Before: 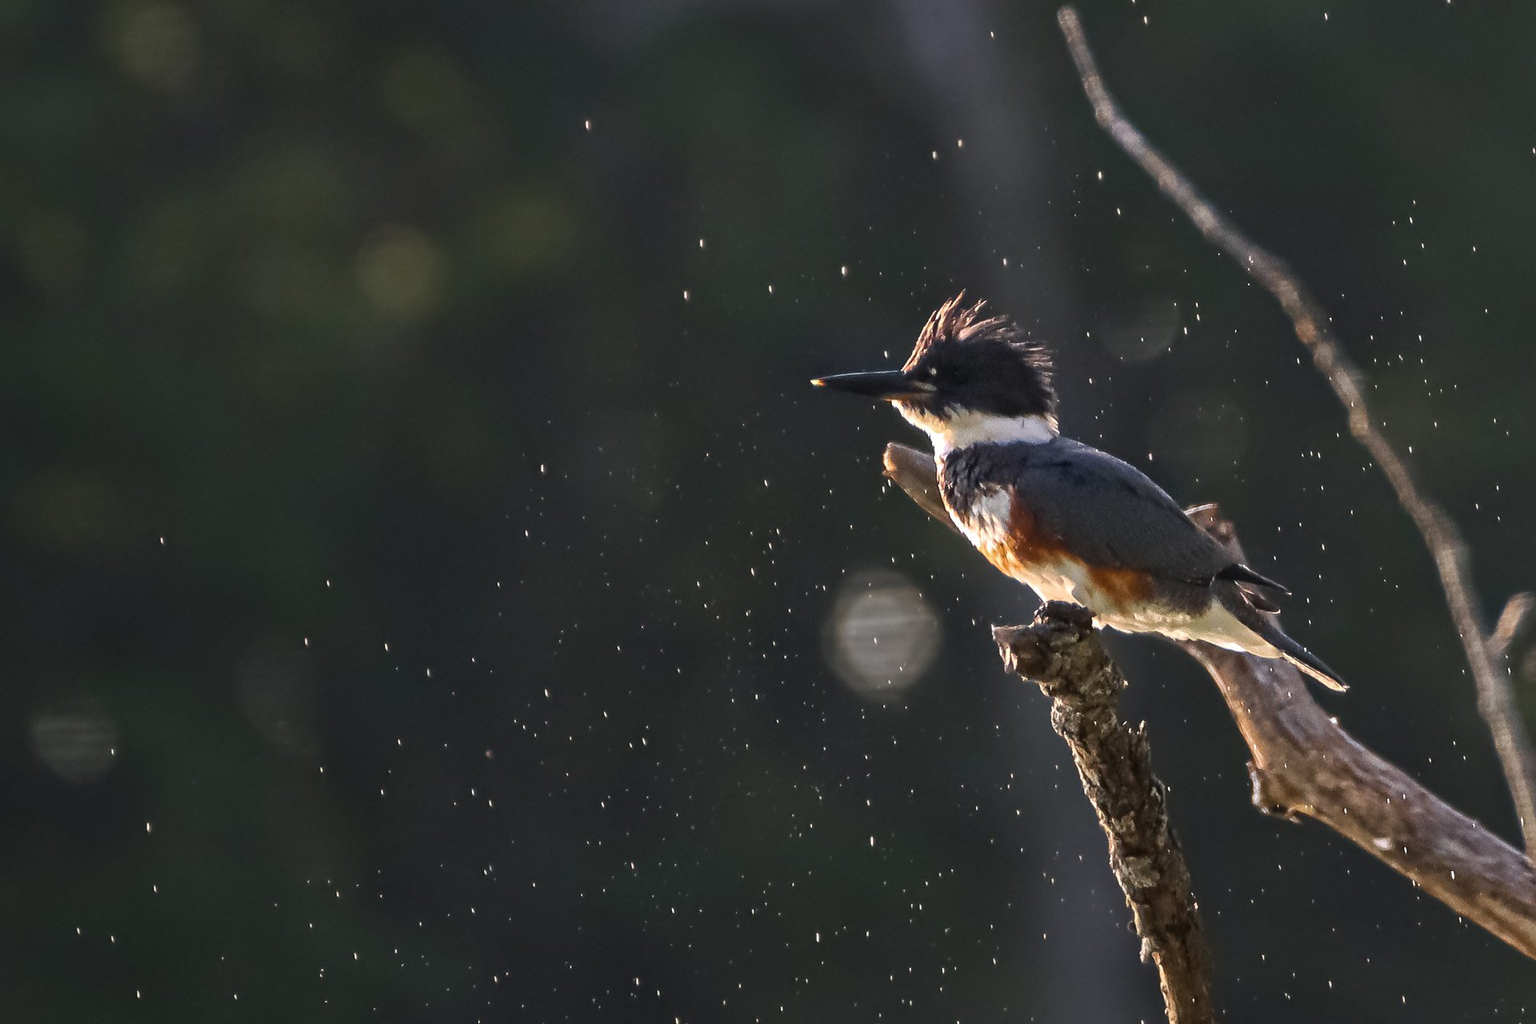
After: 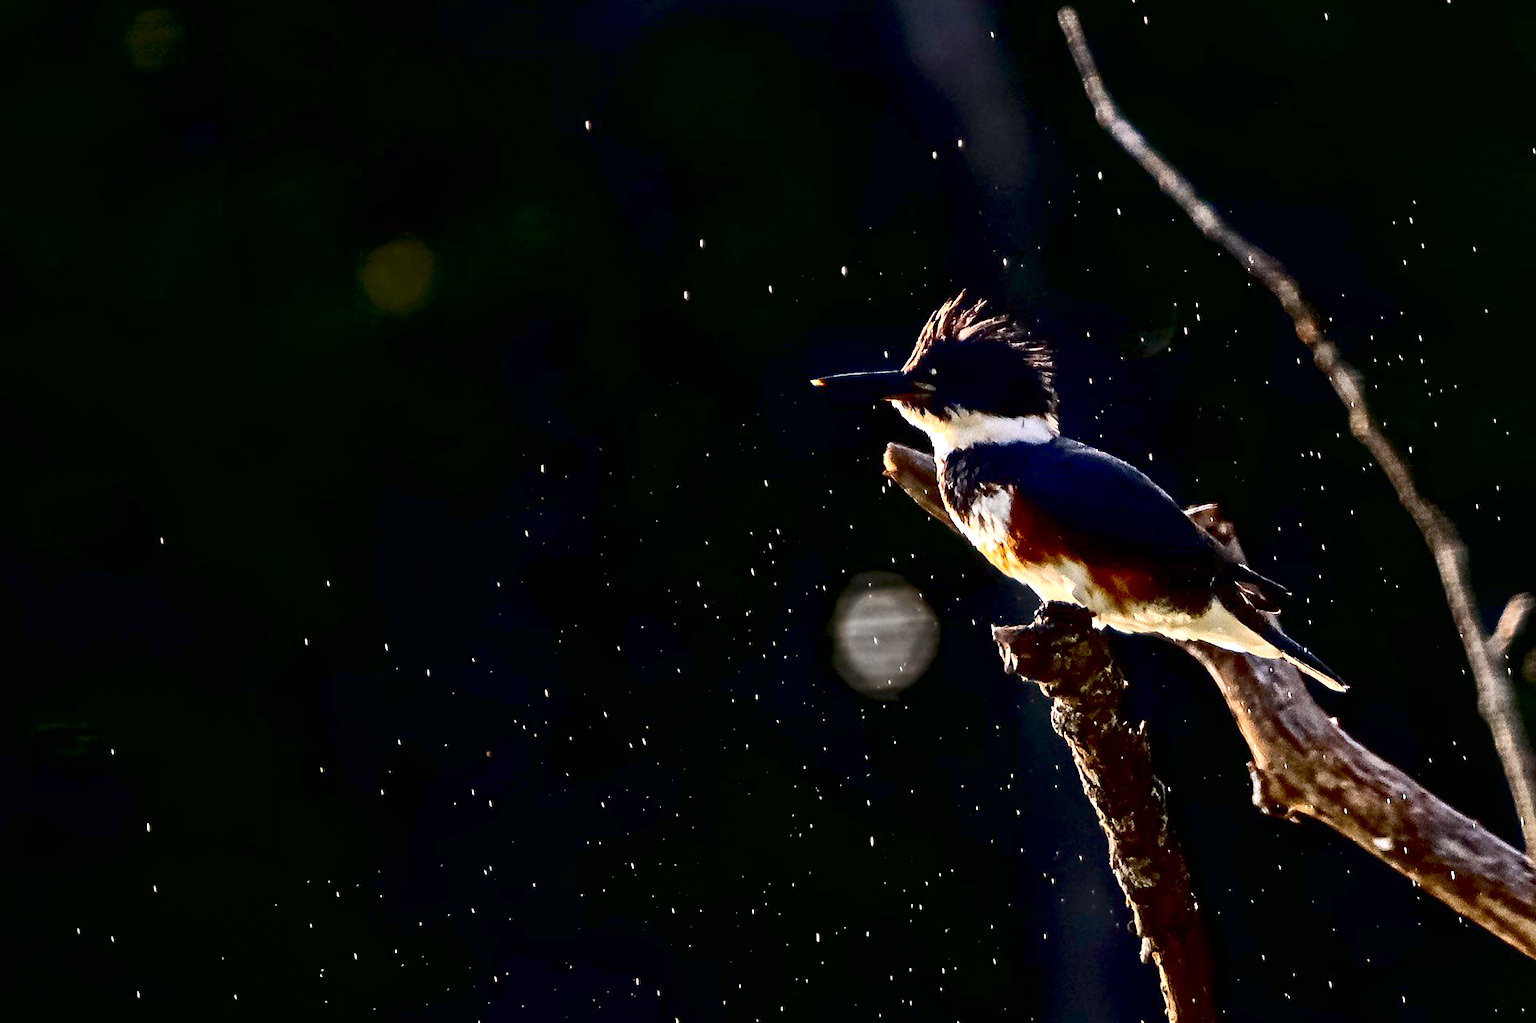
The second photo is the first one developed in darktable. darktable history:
crop: bottom 0.067%
exposure: black level correction 0.041, exposure 0.498 EV, compensate highlight preservation false
contrast brightness saturation: contrast 0.277
